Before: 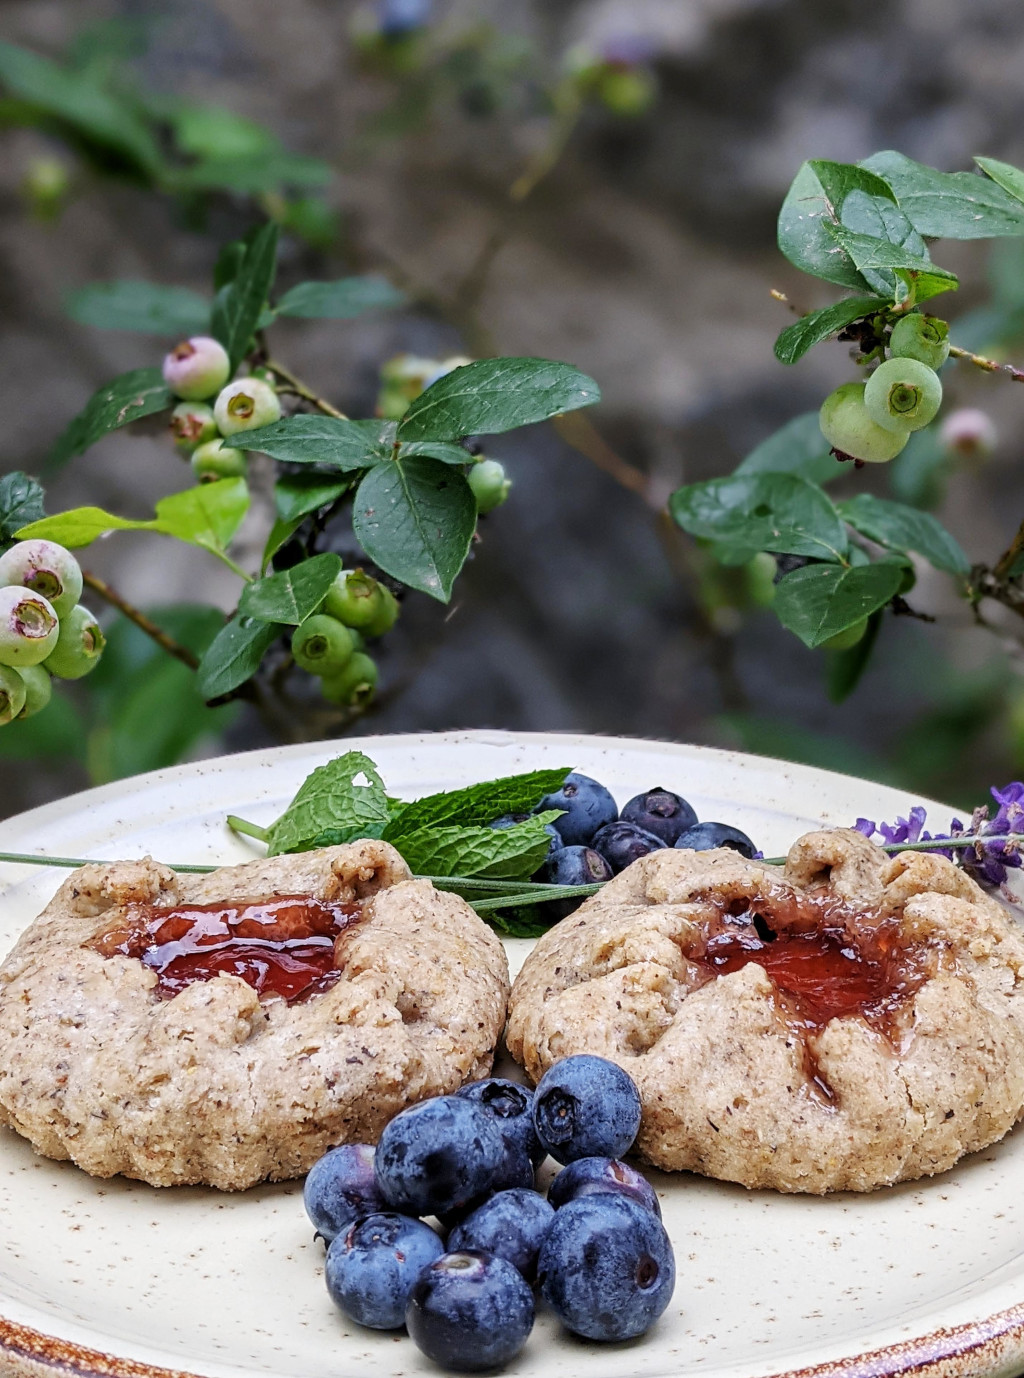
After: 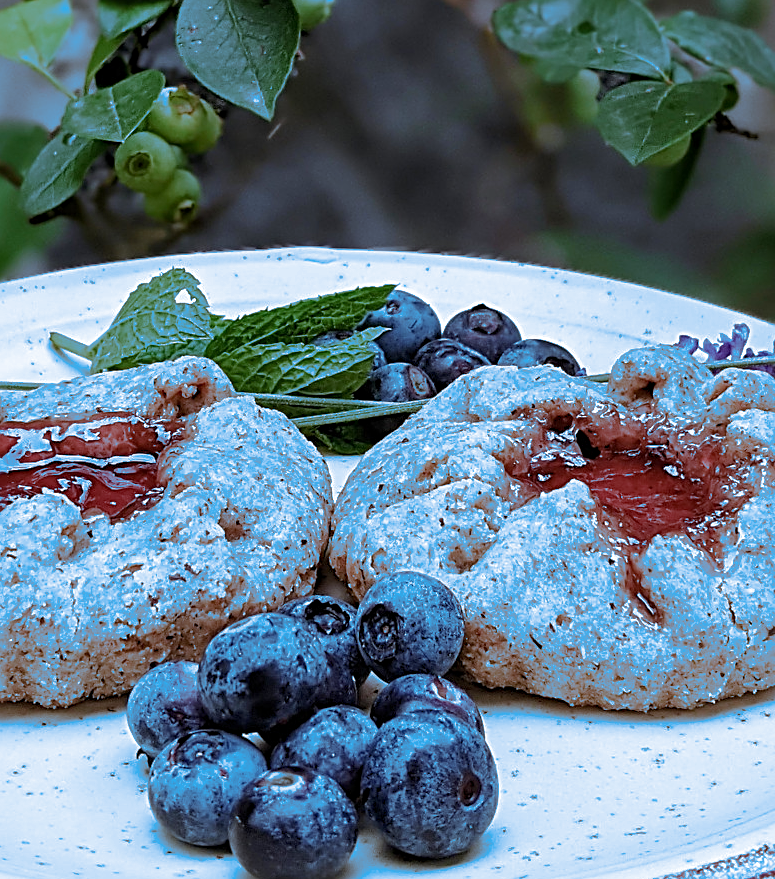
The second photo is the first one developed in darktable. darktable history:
split-toning: shadows › hue 220°, shadows › saturation 0.64, highlights › hue 220°, highlights › saturation 0.64, balance 0, compress 5.22%
sharpen: radius 2.767
crop and rotate: left 17.299%, top 35.115%, right 7.015%, bottom 1.024%
